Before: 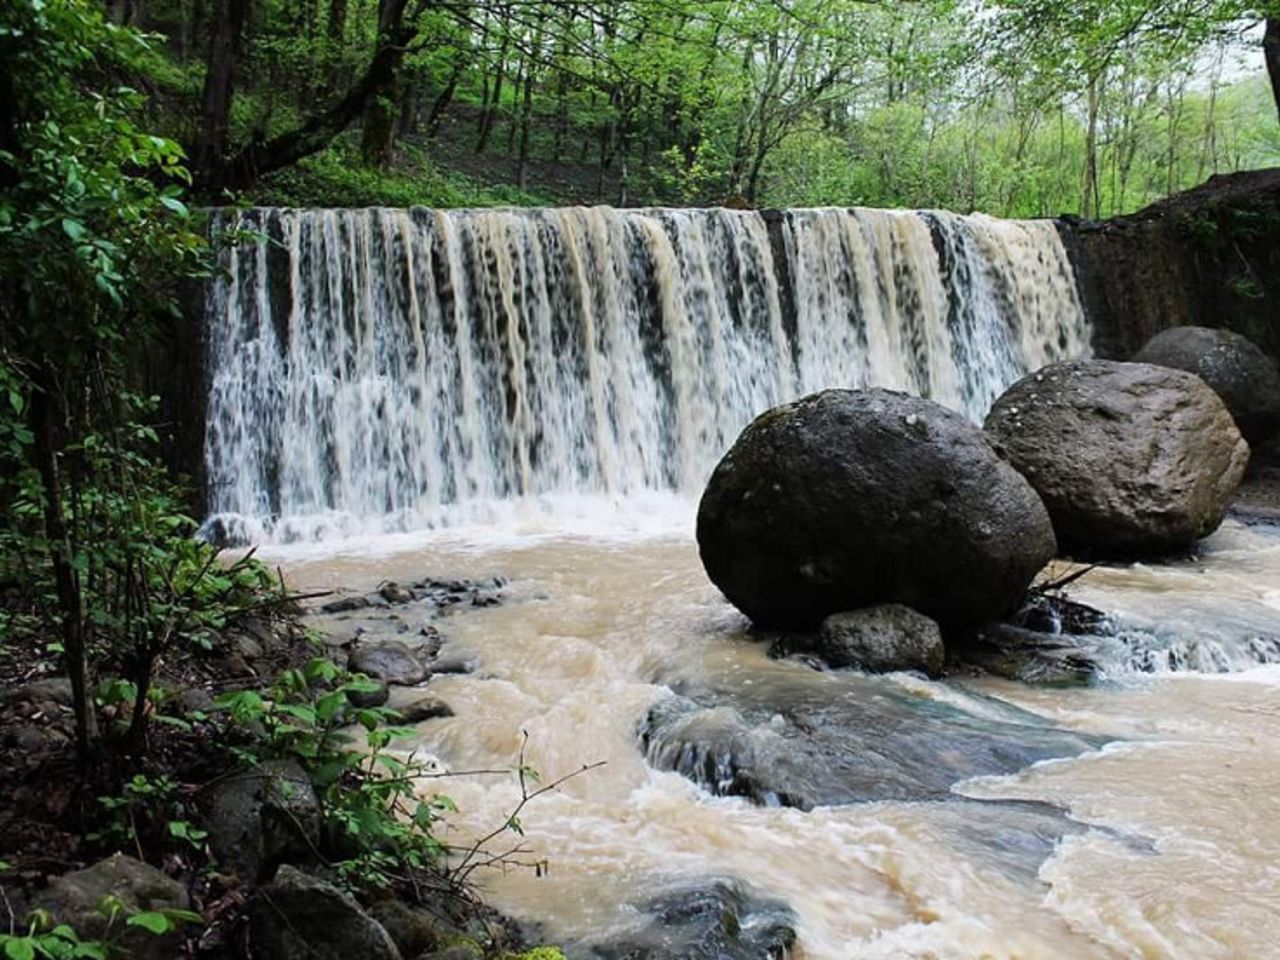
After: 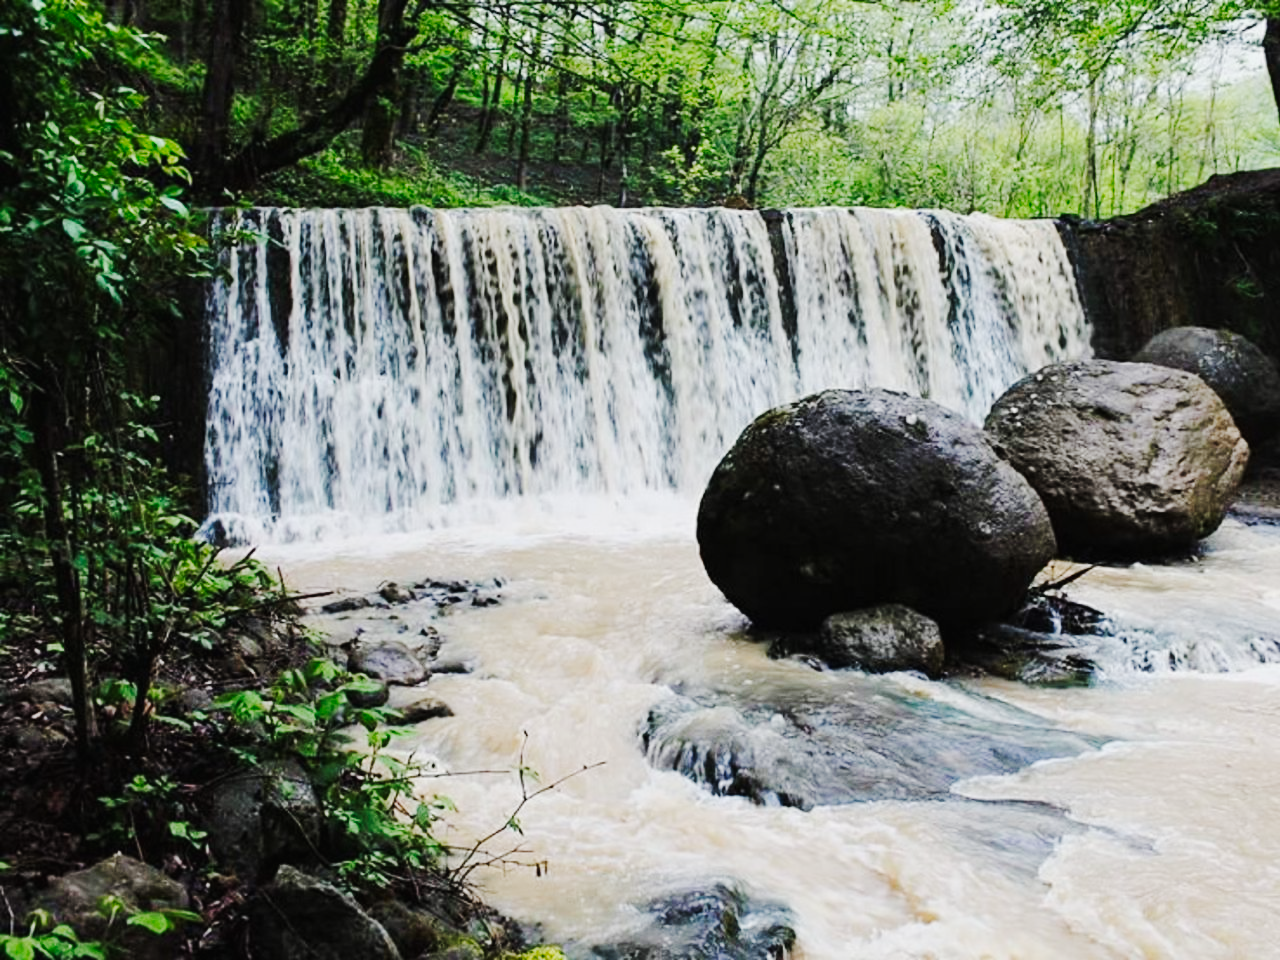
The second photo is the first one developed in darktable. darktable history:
tone curve: curves: ch0 [(0, 0.011) (0.104, 0.085) (0.236, 0.234) (0.398, 0.507) (0.472, 0.62) (0.641, 0.773) (0.835, 0.883) (1, 0.961)]; ch1 [(0, 0) (0.353, 0.344) (0.43, 0.401) (0.479, 0.476) (0.502, 0.504) (0.54, 0.542) (0.602, 0.613) (0.638, 0.668) (0.693, 0.727) (1, 1)]; ch2 [(0, 0) (0.34, 0.314) (0.434, 0.43) (0.5, 0.506) (0.528, 0.534) (0.55, 0.567) (0.595, 0.613) (0.644, 0.729) (1, 1)], preserve colors none
